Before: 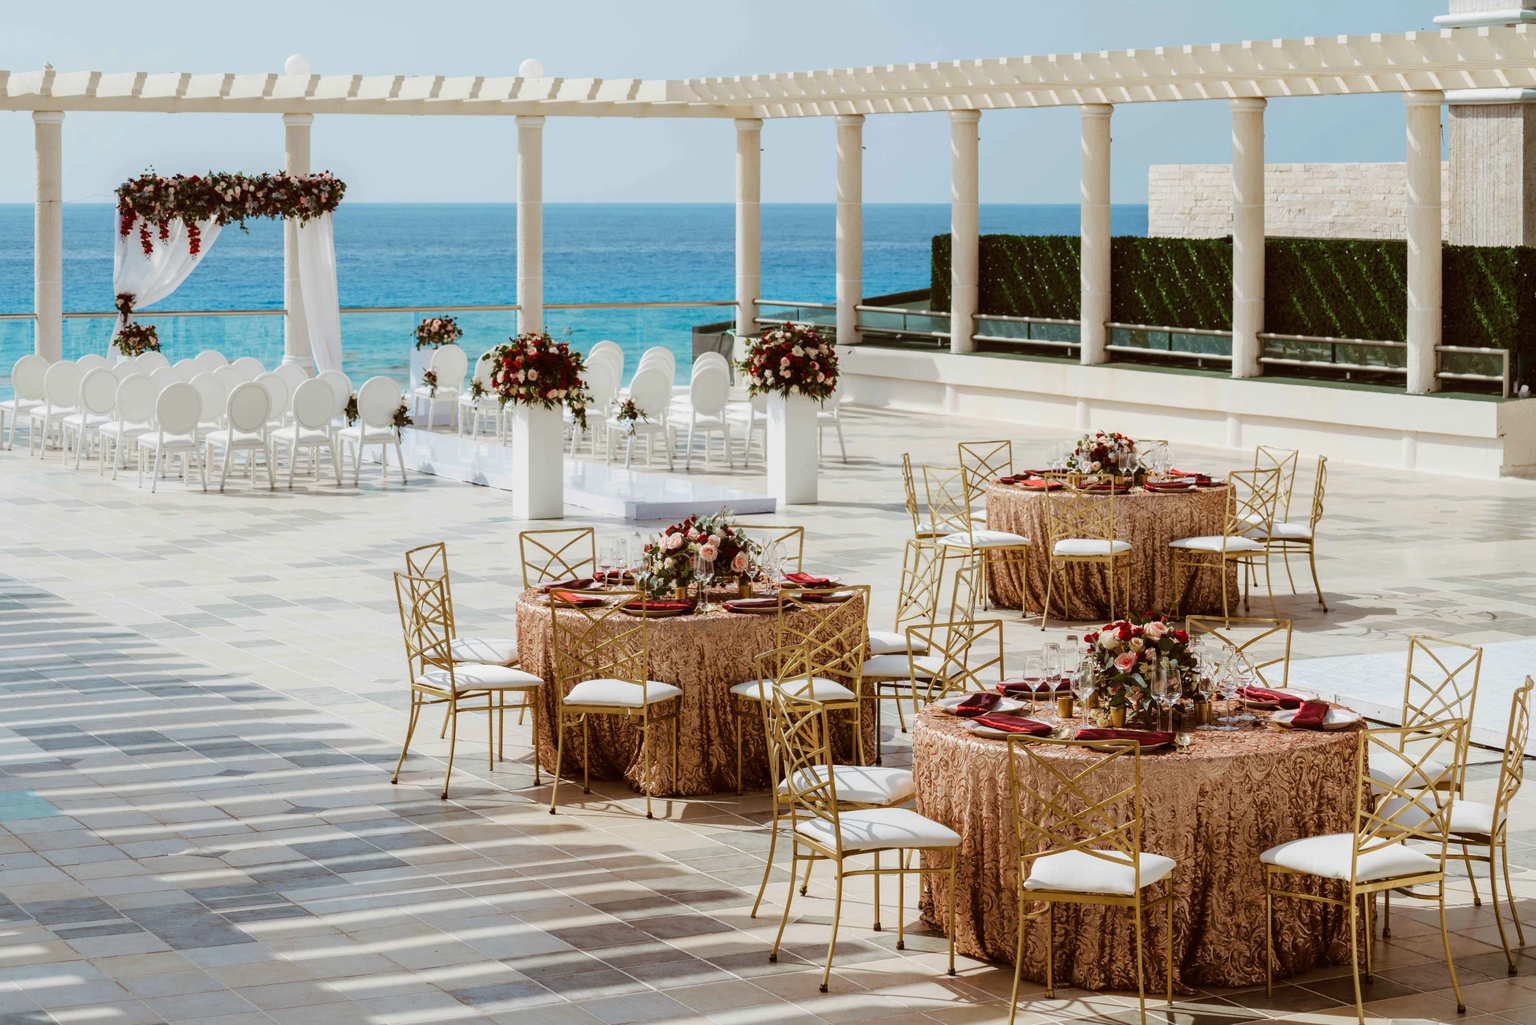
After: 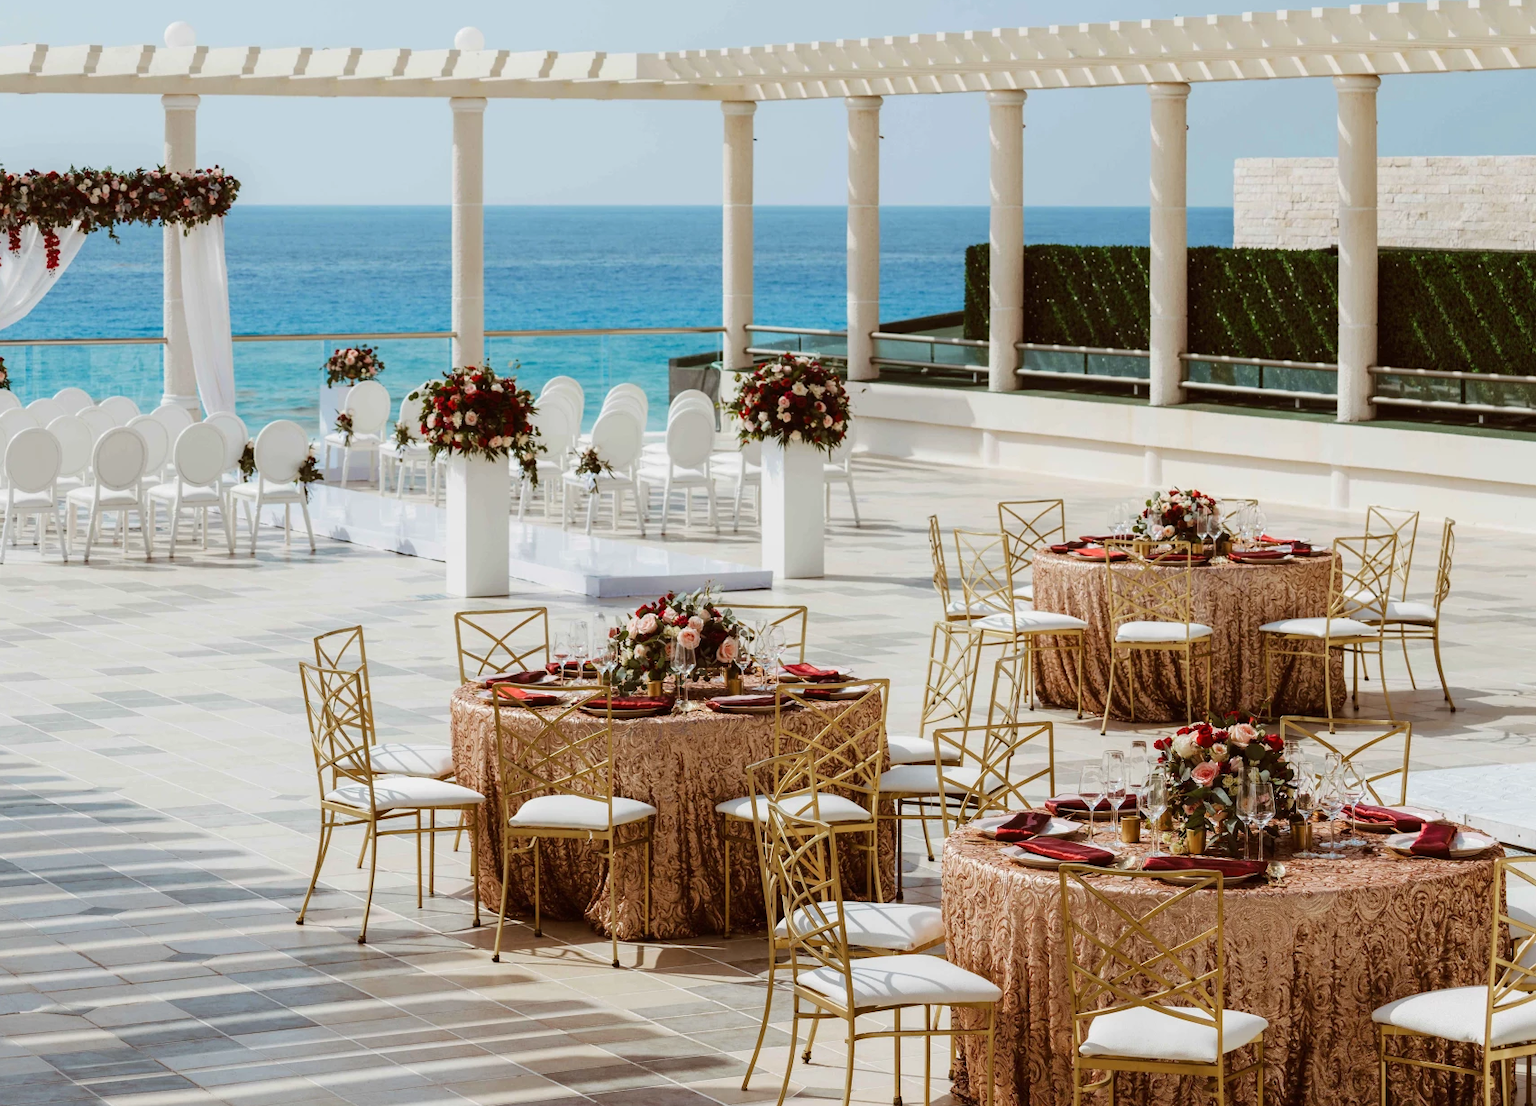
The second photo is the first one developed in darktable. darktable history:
color correction: highlights b* 0.066, saturation 0.985
crop: left 9.943%, top 3.638%, right 9.289%, bottom 9.137%
